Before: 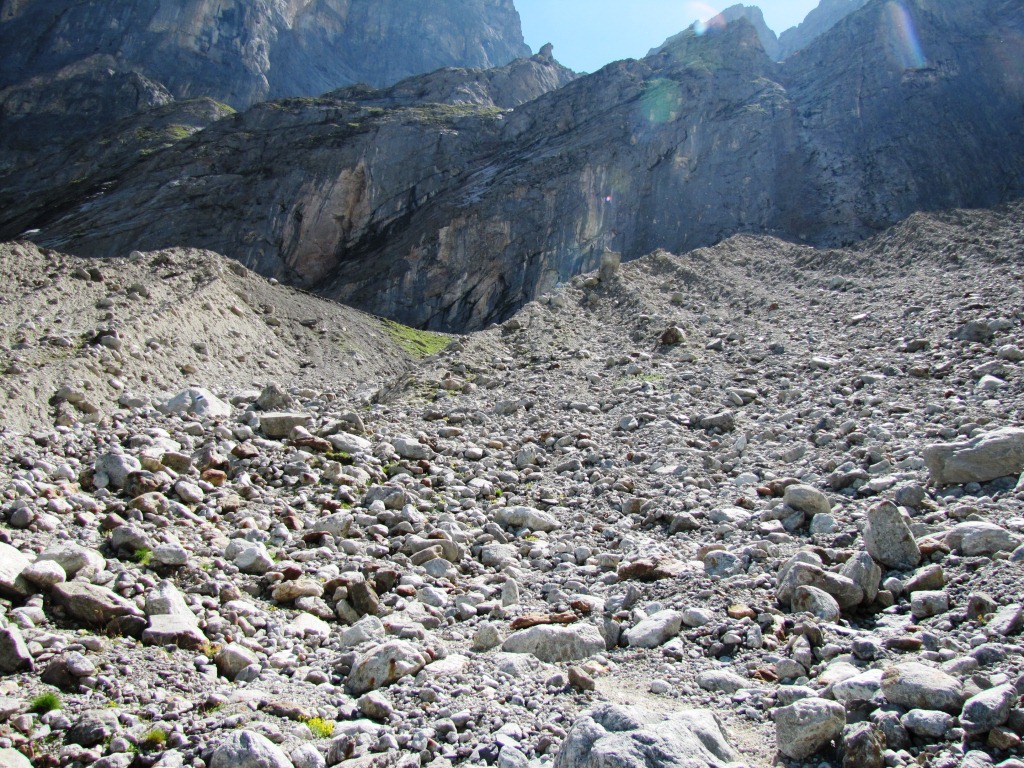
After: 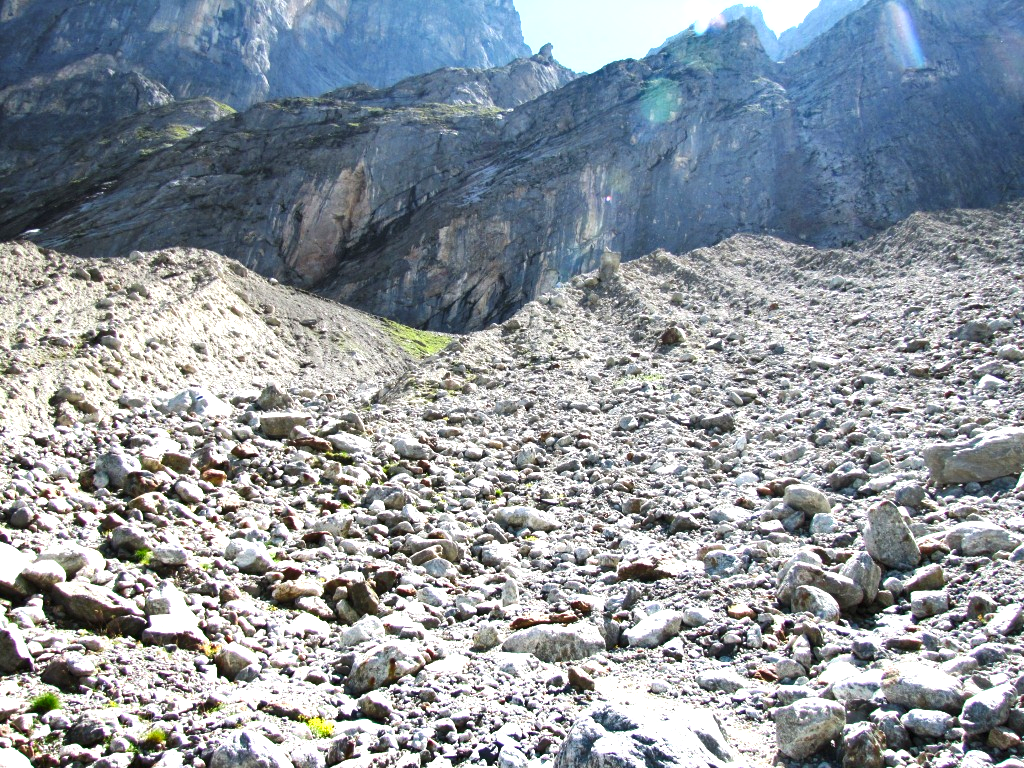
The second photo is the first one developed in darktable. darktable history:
shadows and highlights: soften with gaussian
exposure: black level correction 0, exposure 1 EV, compensate exposure bias true, compensate highlight preservation false
